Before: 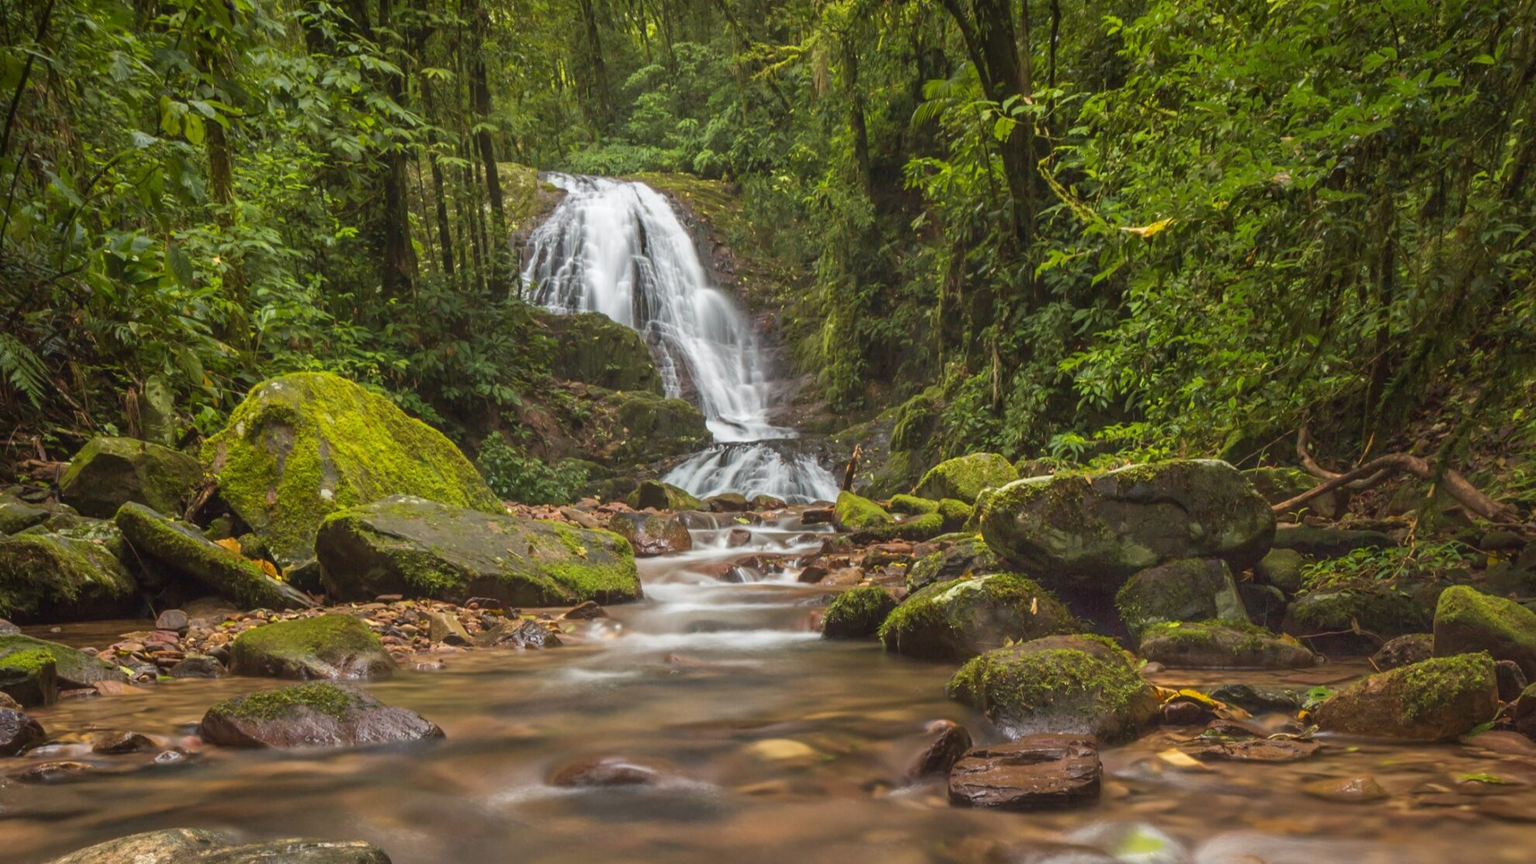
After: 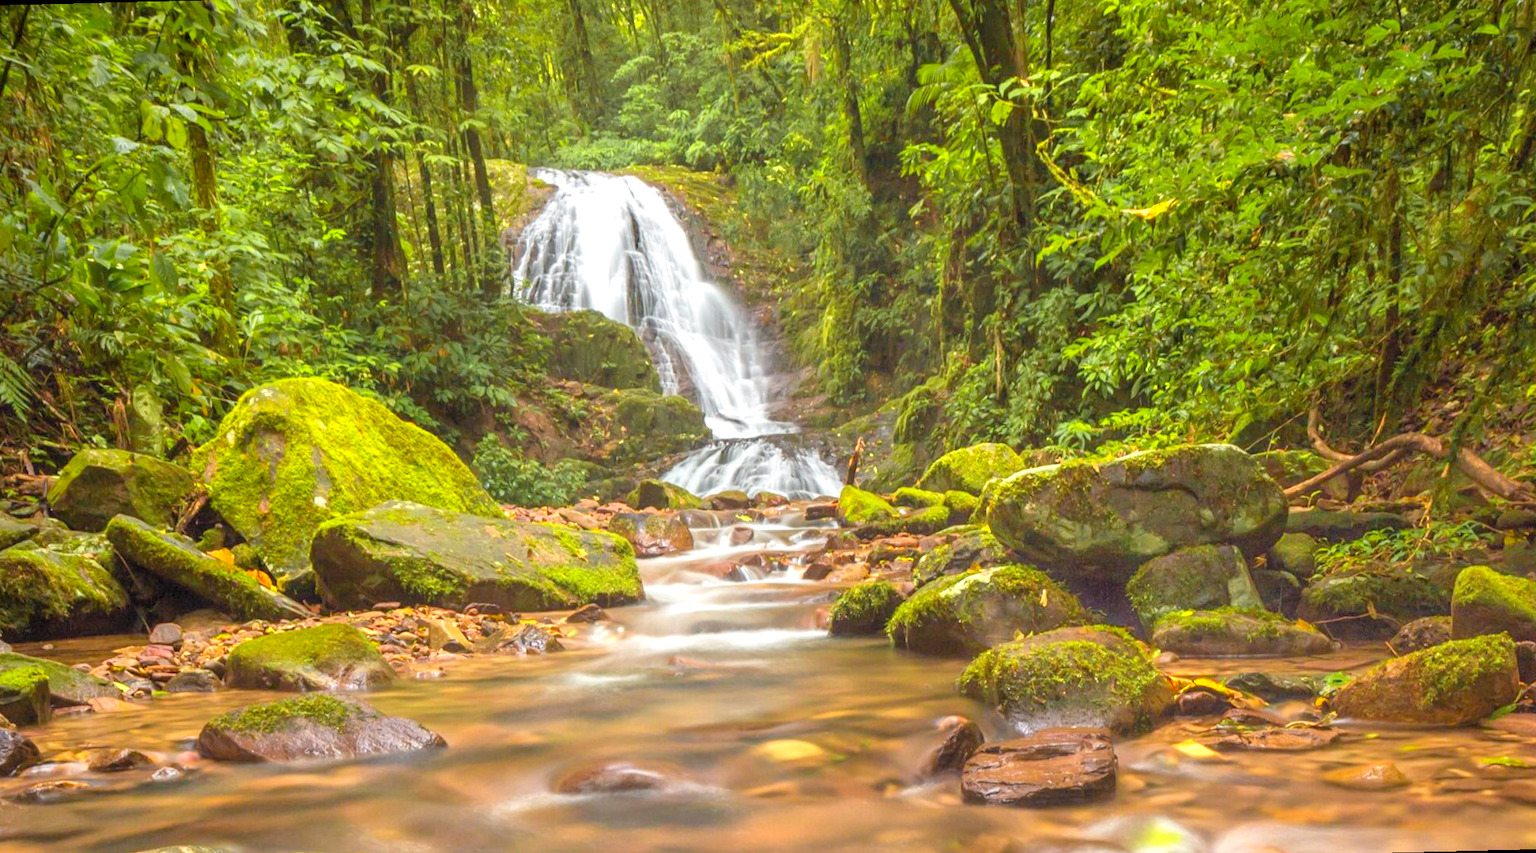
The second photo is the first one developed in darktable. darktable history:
color zones: curves: ch0 [(0.224, 0.526) (0.75, 0.5)]; ch1 [(0.055, 0.526) (0.224, 0.761) (0.377, 0.526) (0.75, 0.5)]
color contrast: green-magenta contrast 0.84, blue-yellow contrast 0.86
levels: levels [0.036, 0.364, 0.827]
rotate and perspective: rotation -1.42°, crop left 0.016, crop right 0.984, crop top 0.035, crop bottom 0.965
